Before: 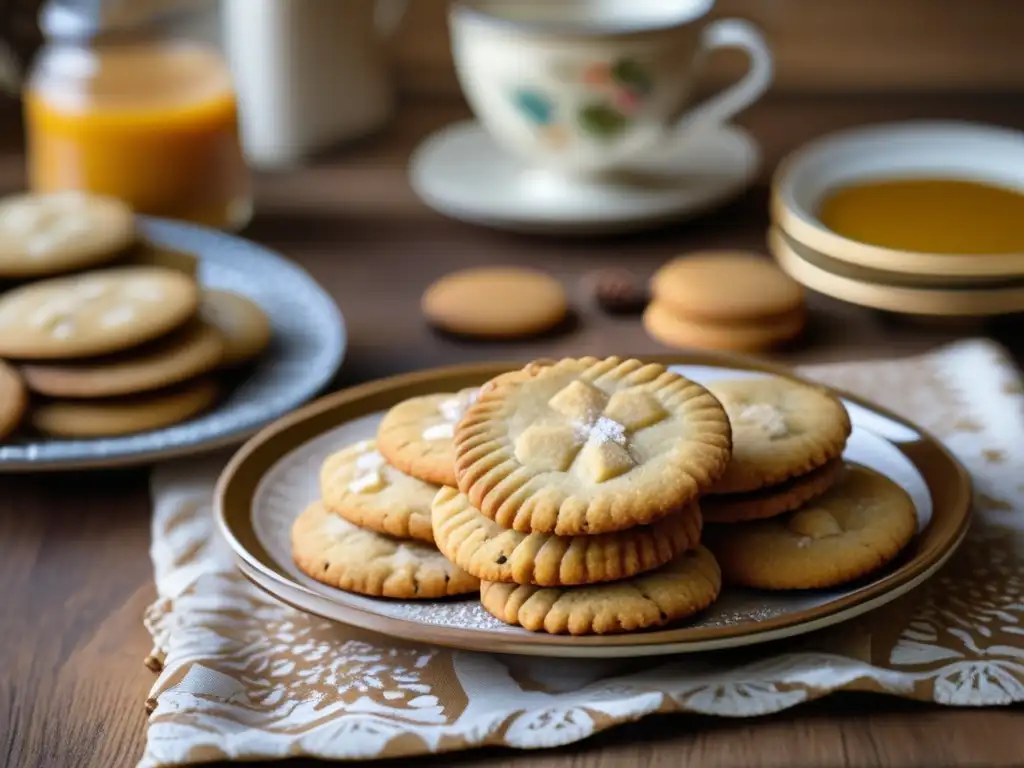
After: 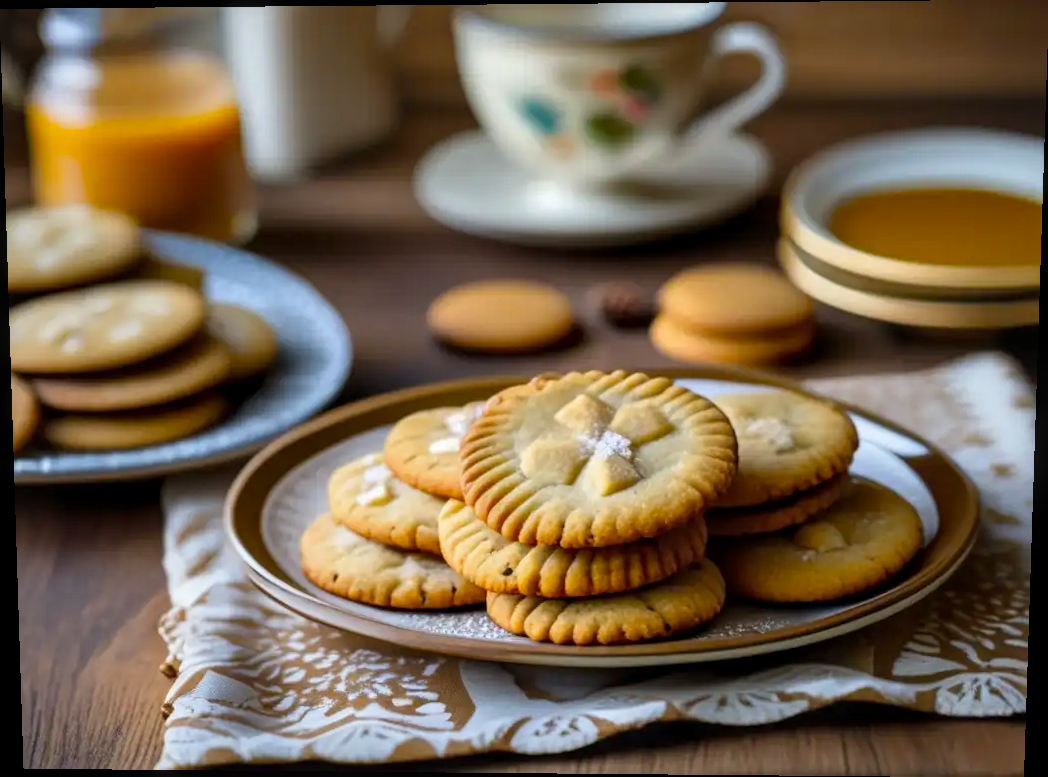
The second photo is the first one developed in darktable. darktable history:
exposure: exposure -0.072 EV, compensate highlight preservation false
rotate and perspective: lens shift (vertical) 0.048, lens shift (horizontal) -0.024, automatic cropping off
color balance: output saturation 120%
local contrast: on, module defaults
